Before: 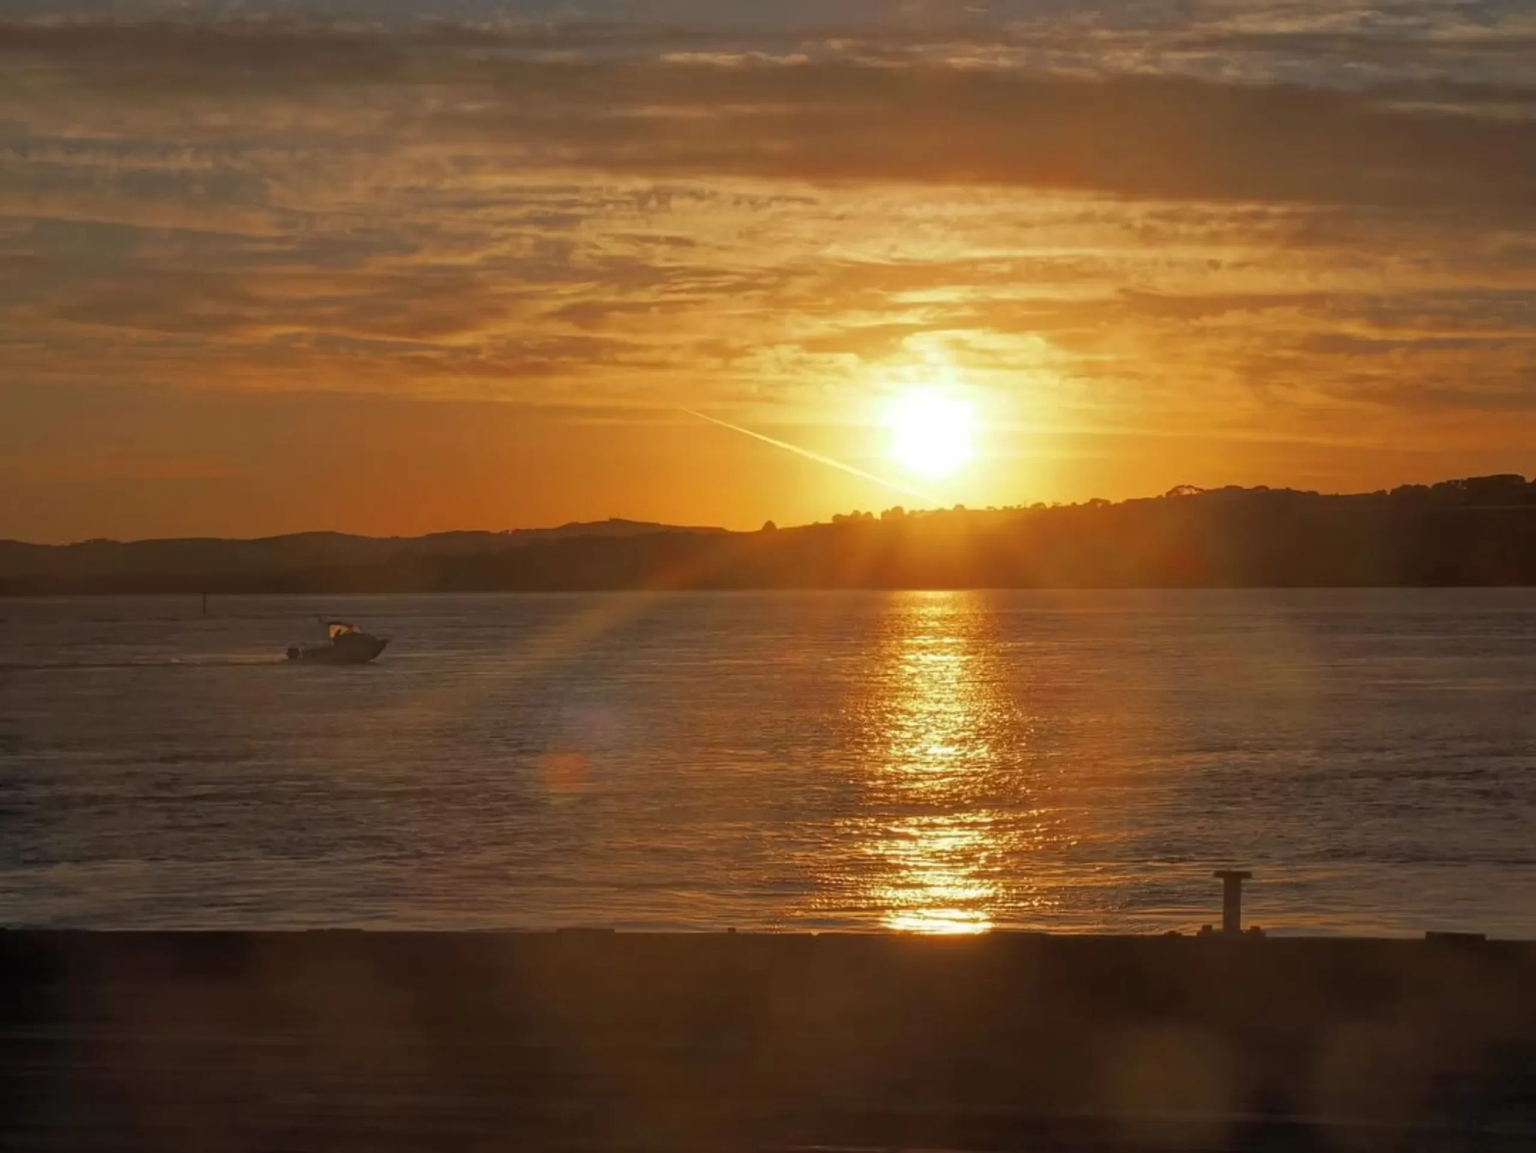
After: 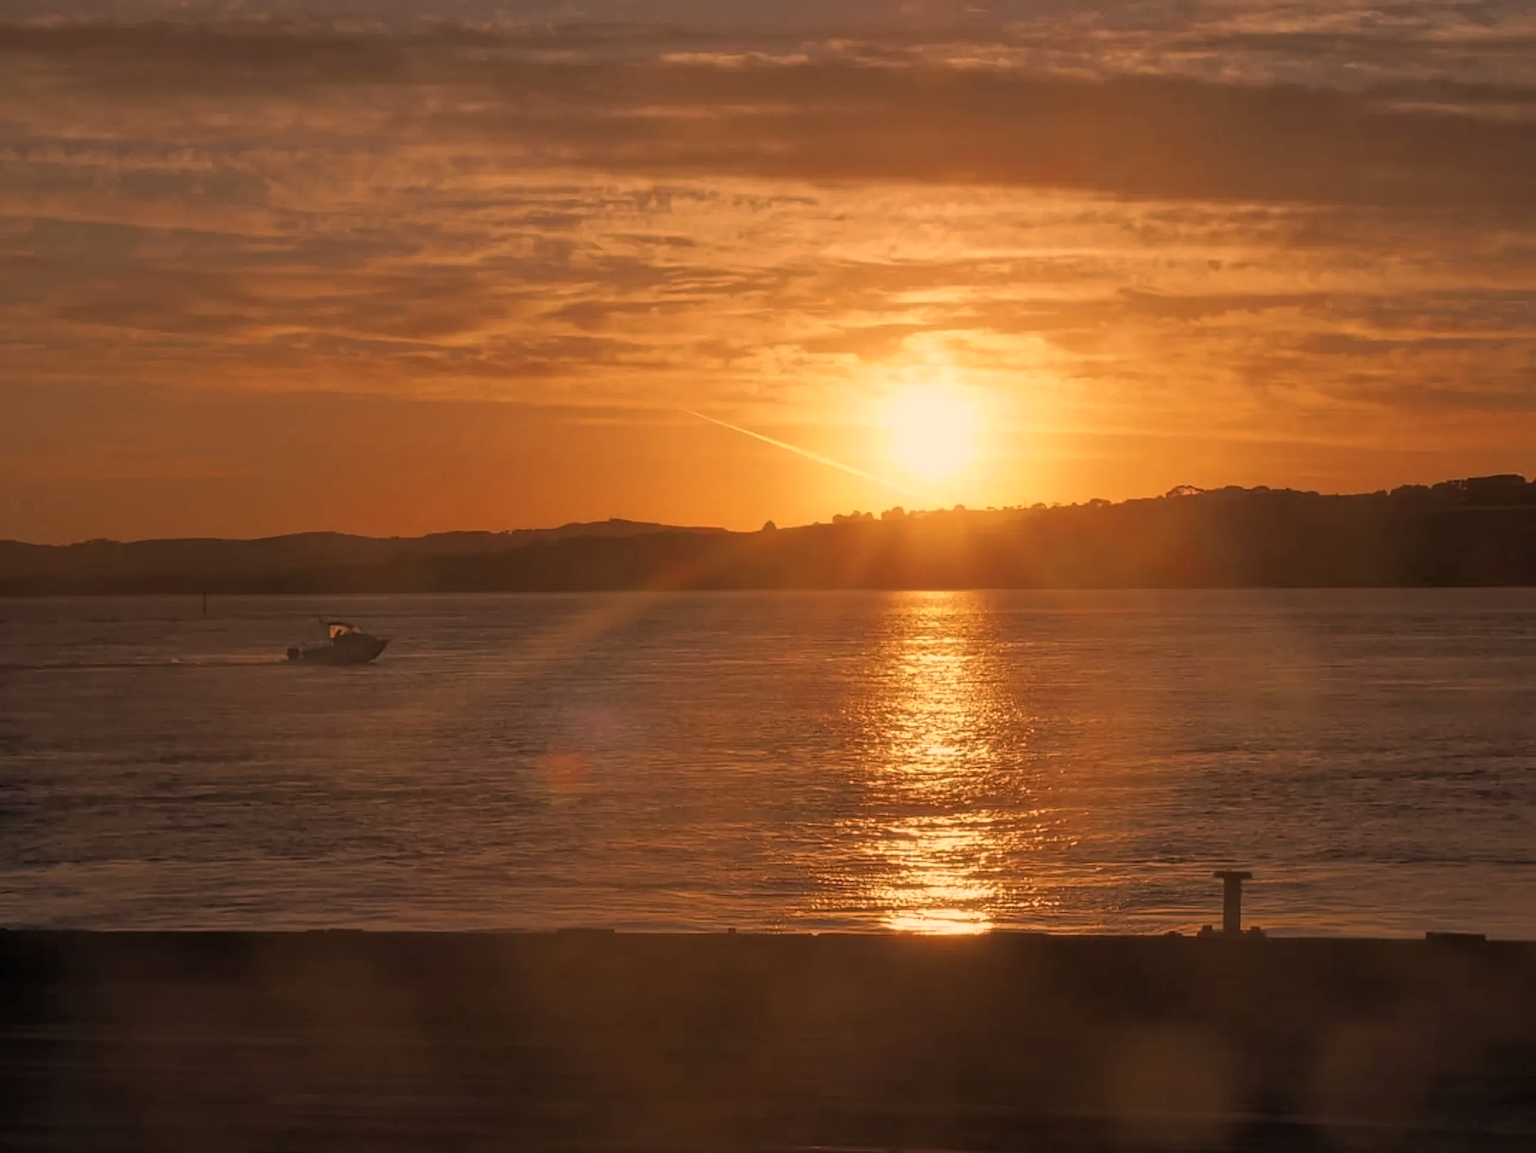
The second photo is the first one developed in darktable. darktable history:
color correction: highlights a* 39.48, highlights b* 39.61, saturation 0.685
sharpen: on, module defaults
